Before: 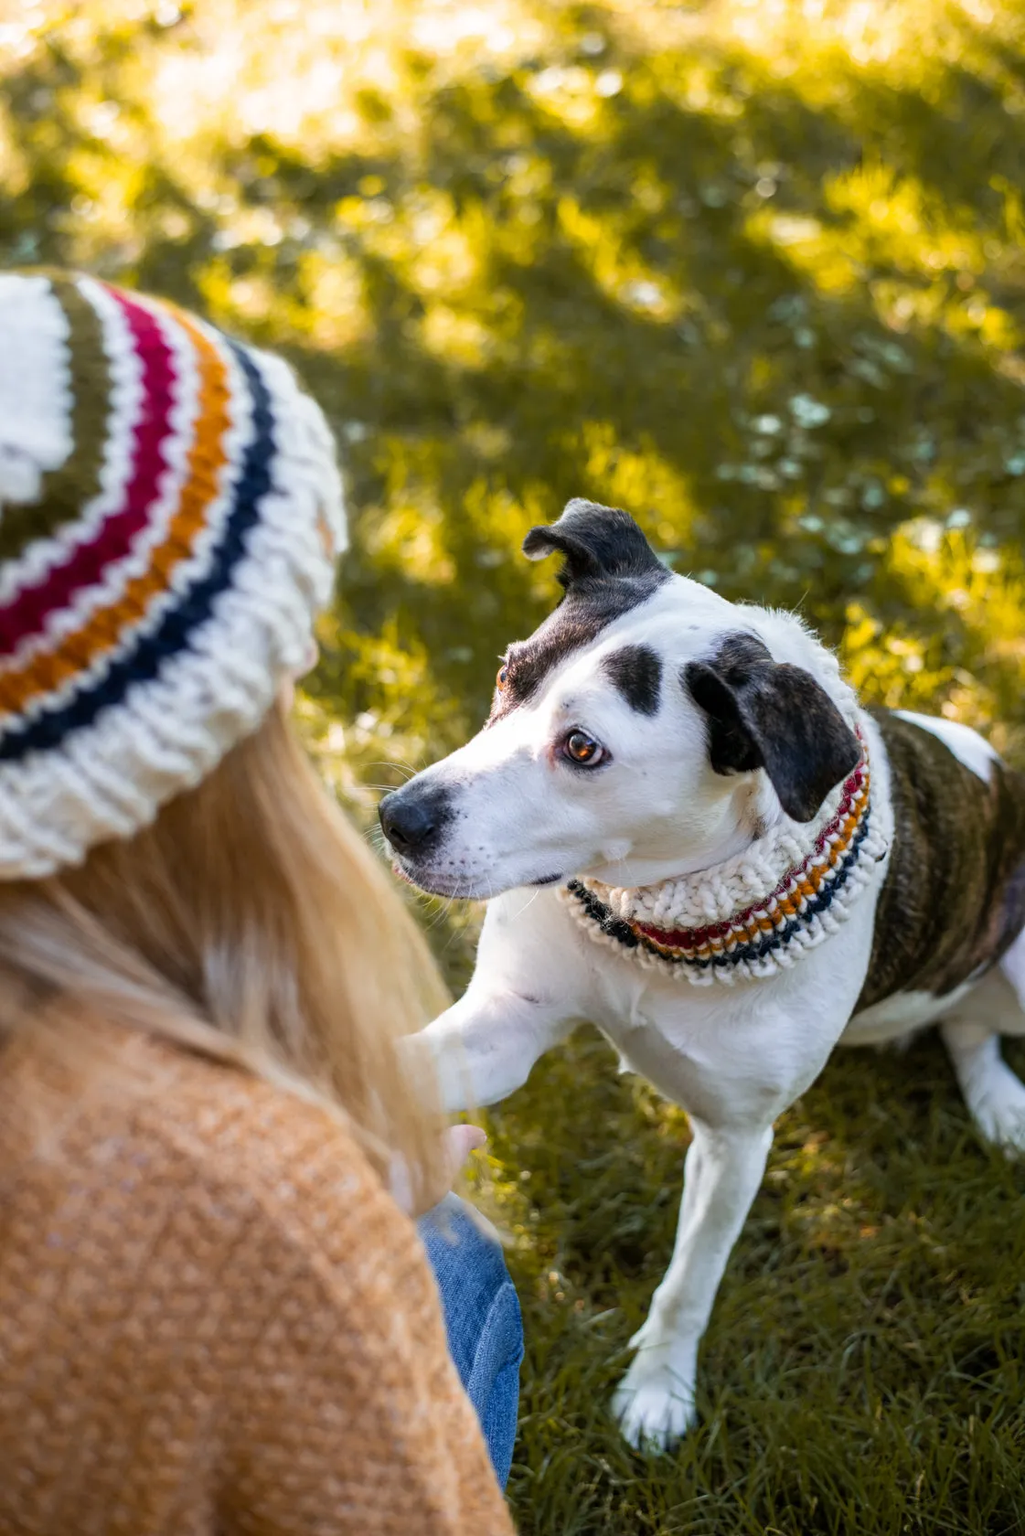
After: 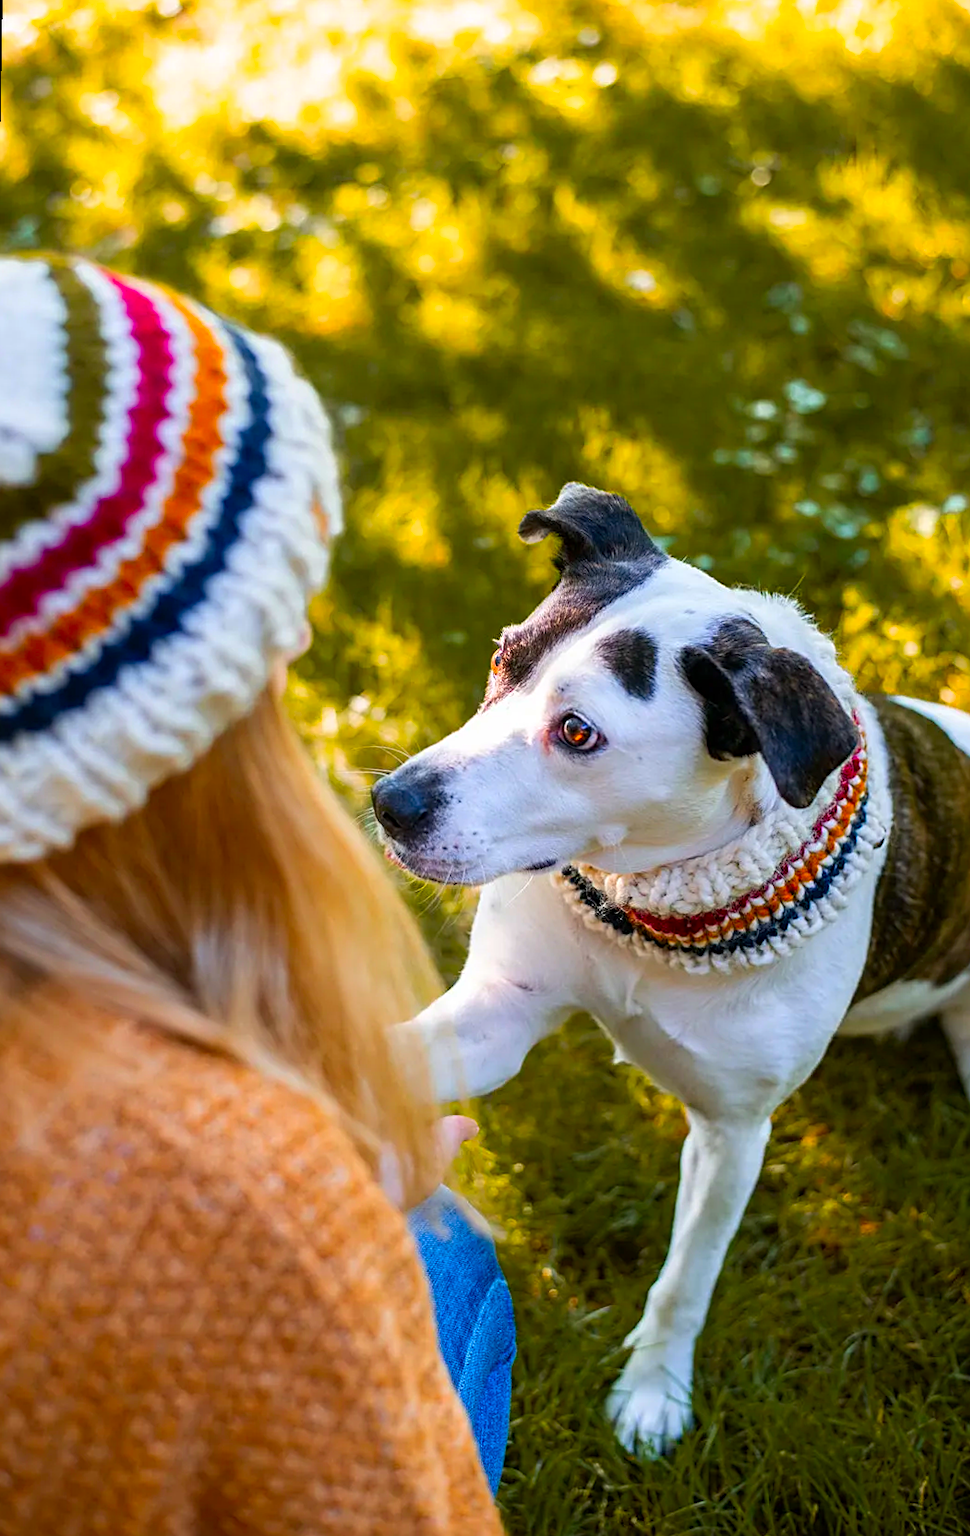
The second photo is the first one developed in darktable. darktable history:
crop: right 4.126%, bottom 0.031%
rotate and perspective: rotation 0.226°, lens shift (vertical) -0.042, crop left 0.023, crop right 0.982, crop top 0.006, crop bottom 0.994
sharpen: on, module defaults
color correction: saturation 1.8
